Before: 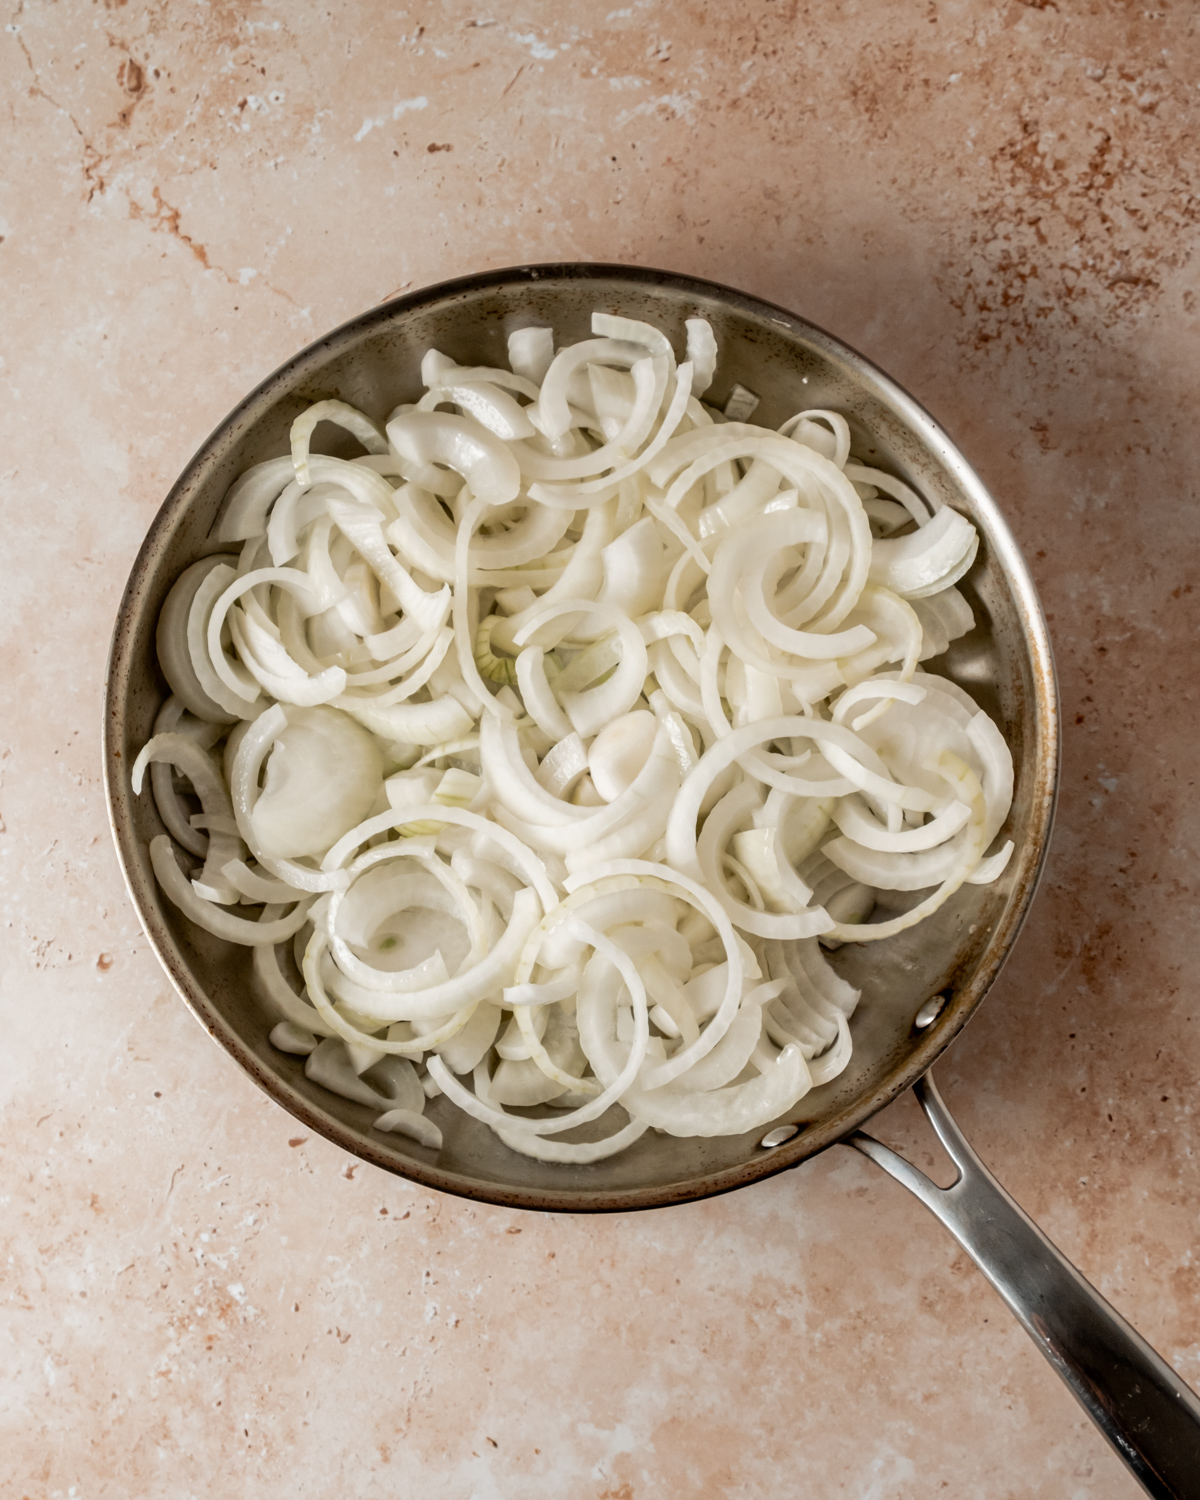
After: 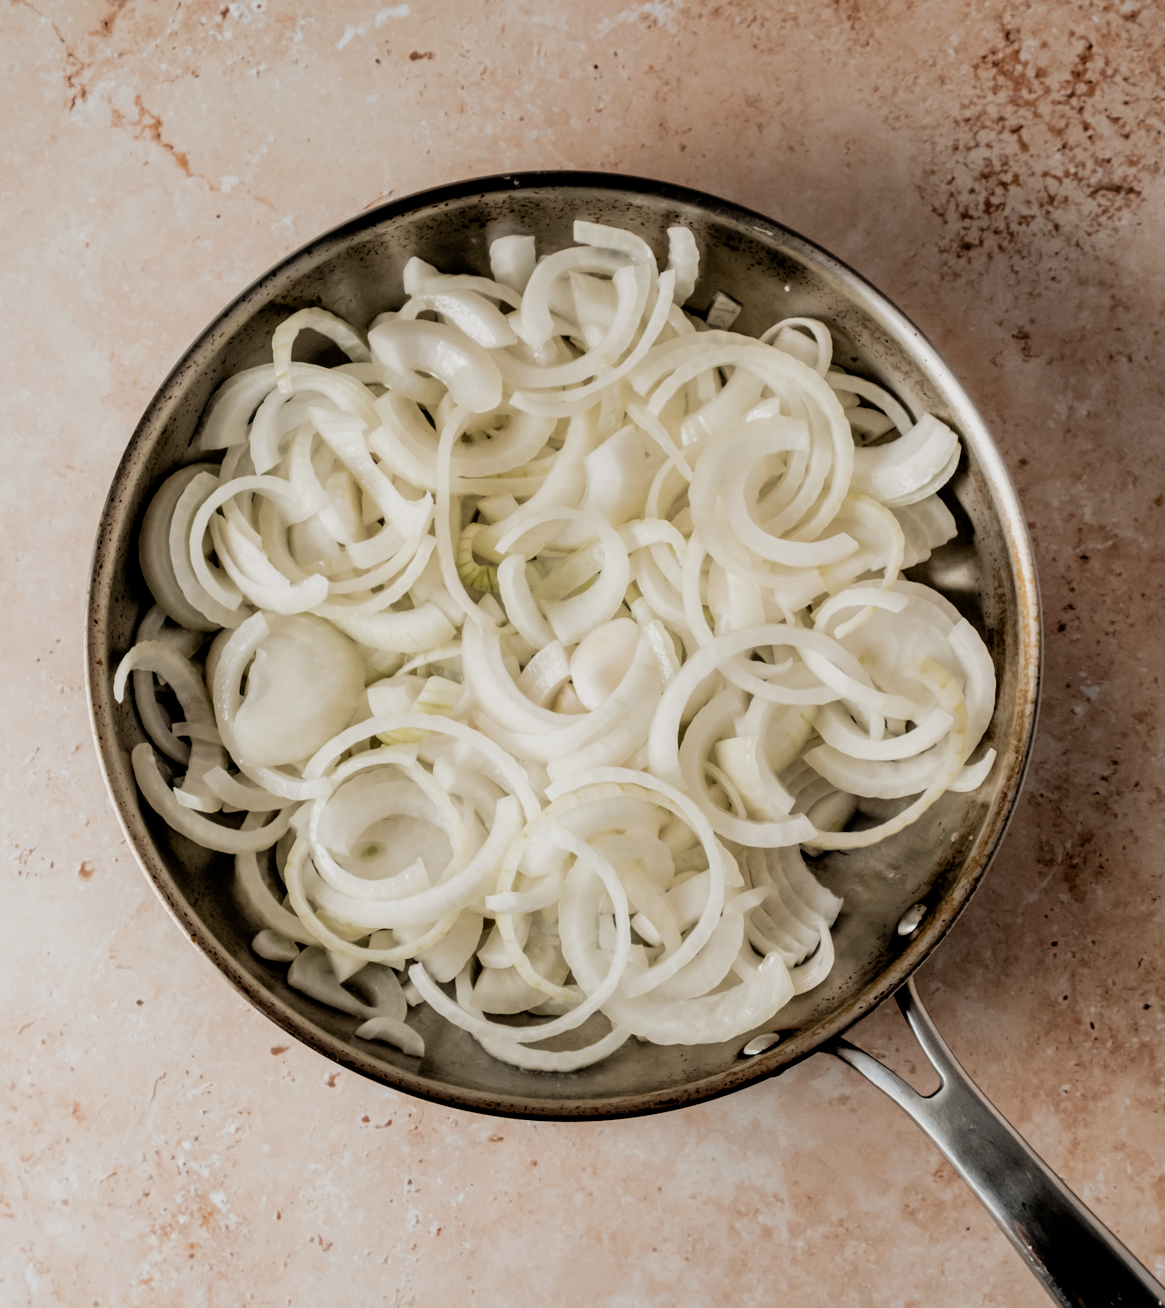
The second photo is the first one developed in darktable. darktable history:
crop: left 1.507%, top 6.147%, right 1.379%, bottom 6.637%
filmic rgb: black relative exposure -3.86 EV, white relative exposure 3.48 EV, hardness 2.63, contrast 1.103
